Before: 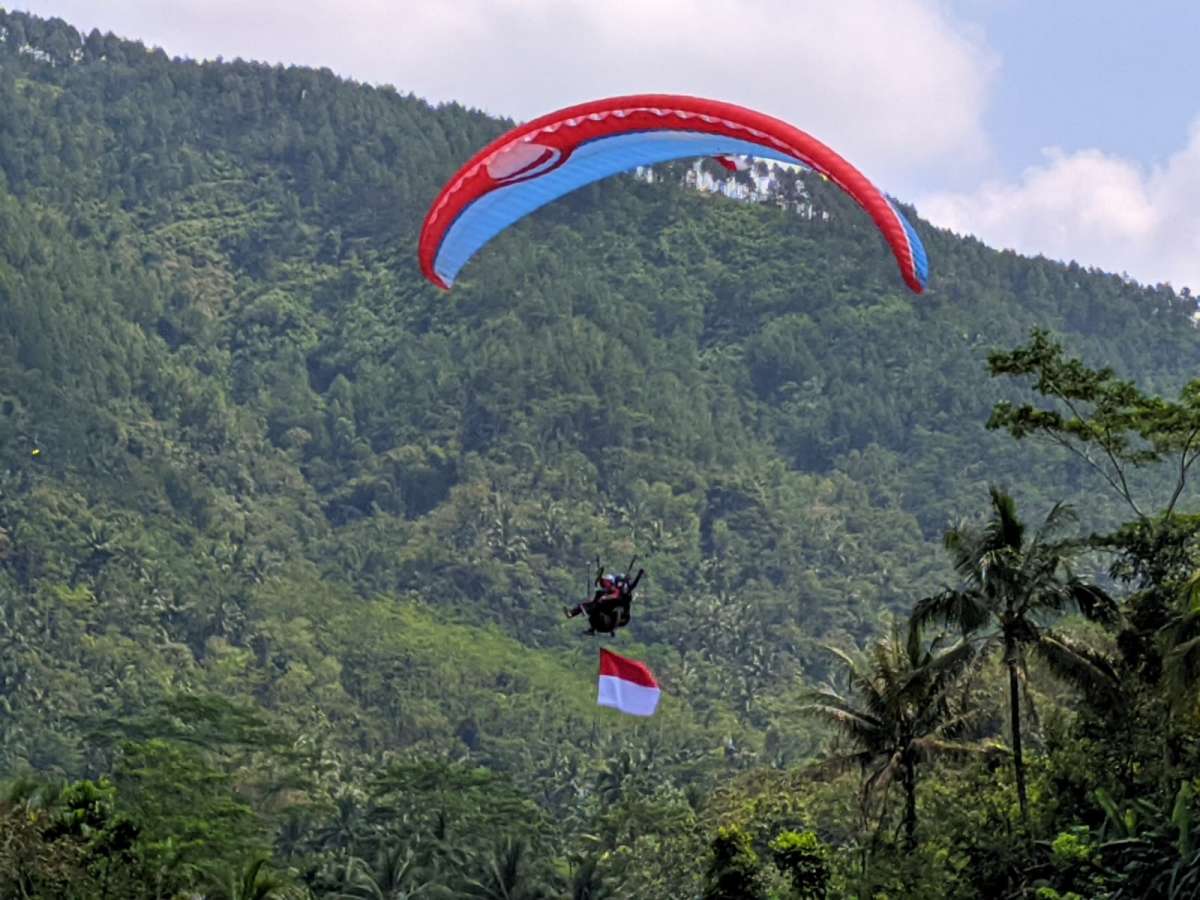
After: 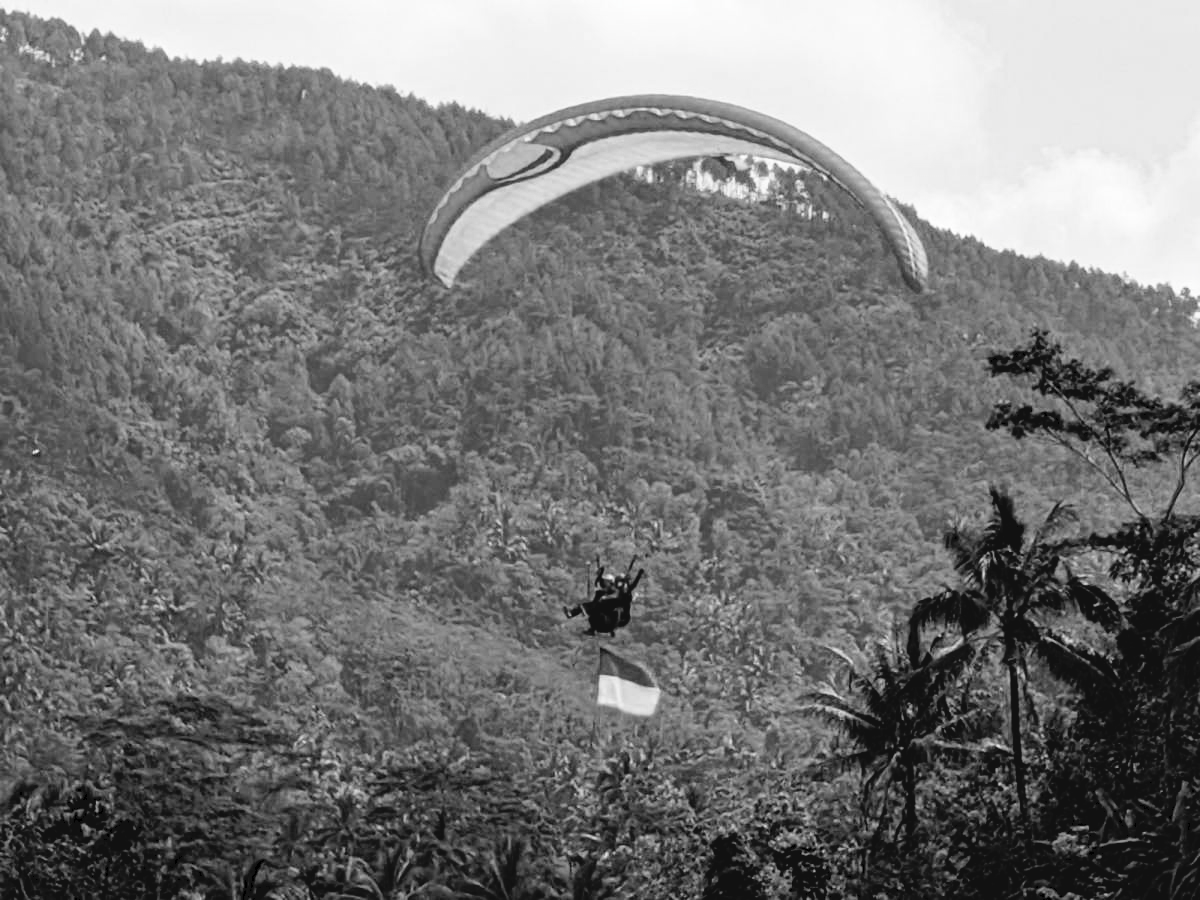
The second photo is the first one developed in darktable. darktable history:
tone curve: curves: ch0 [(0, 0) (0.003, 0.047) (0.011, 0.051) (0.025, 0.051) (0.044, 0.057) (0.069, 0.068) (0.1, 0.076) (0.136, 0.108) (0.177, 0.166) (0.224, 0.229) (0.277, 0.299) (0.335, 0.364) (0.399, 0.46) (0.468, 0.553) (0.543, 0.639) (0.623, 0.724) (0.709, 0.808) (0.801, 0.886) (0.898, 0.954) (1, 1)], preserve colors none
color look up table: target L [90.24, 89.53, 81.33, 86.7, 76.98, 71.84, 64.74, 52.8, 47.24, 42.92, 36.57, 26.21, 0.548, 200.28, 101.02, 77.34, 72.21, 68.87, 64.74, 62.97, 64.74, 59.79, 53.98, 53.09, 41.55, 31.03, 31.46, 16.11, 93.05, 90.24, 85.63, 69.61, 80.97, 82.41, 78.79, 60.17, 65.49, 84.2, 47.24, 40.73, 55.54, 40.11, 18, 5.464, 89.53, 92.35, 83.84, 71.47, 44], target a [-0.001, -0.001, 0, -0.003, 0 ×5, 0.001, 0.001, 0.001, 0, 0, 0, -0.001, 0, 0, 0, 0.001, 0, 0, 0, 0.001, 0 ×4, -0.003, -0.001, 0, 0, -0.002, -0.002, 0 ×5, 0.001, 0, 0.001, 0, 0, -0.001, -0.003, -0.002, 0, 0], target b [0.002, 0.024, 0.002, 0.025, 0.002 ×4, -0.003 ×4, 0, 0, -0.001, 0.003, 0.002, 0.002, 0.002, -0.004, 0.002, 0.002, -0.002, -0.002, 0.001, 0, 0, -0.003, 0.025, 0.002, 0.002, 0.002, 0.024, 0.024, 0.002 ×4, -0.003, -0.005, 0.002, -0.005, -0.003, 0.004, 0.024, 0.025, 0.024, 0.002, -0.003], num patches 49
